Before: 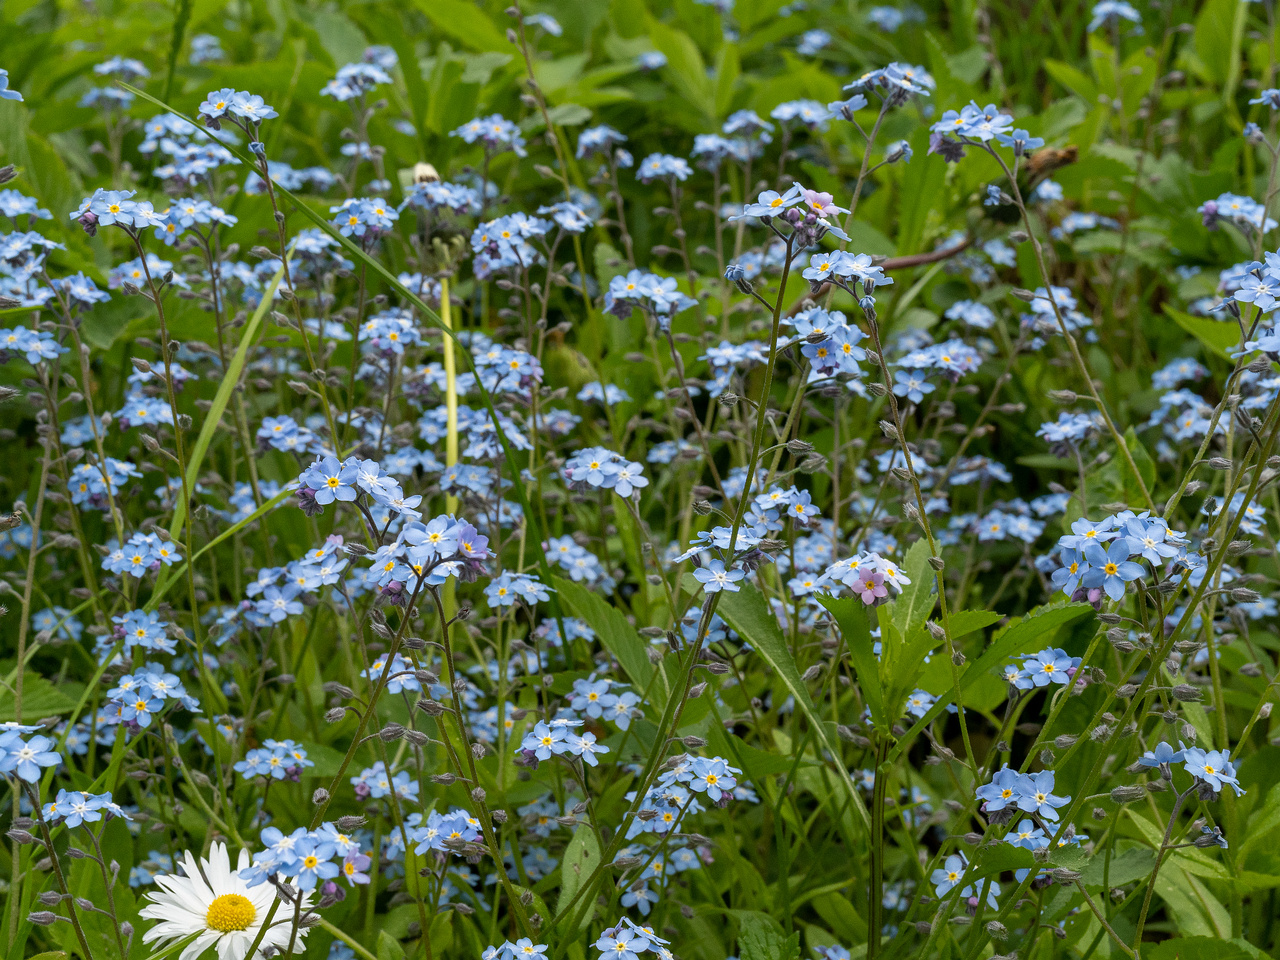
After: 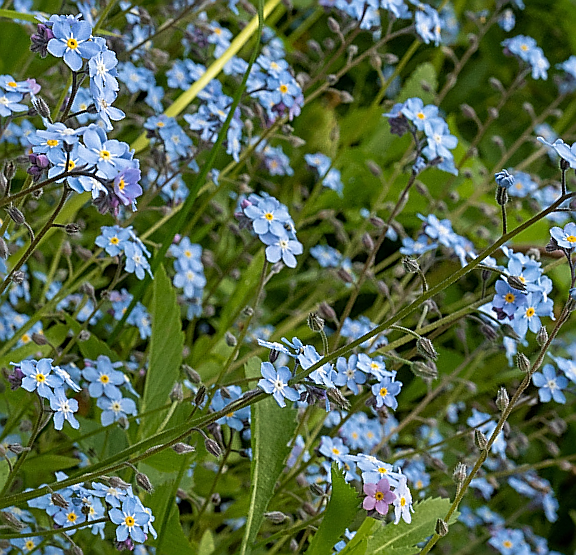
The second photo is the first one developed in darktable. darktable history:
sharpen: radius 1.42, amount 1.262, threshold 0.675
crop and rotate: angle -45.02°, top 16.741%, right 0.854%, bottom 11.601%
velvia: on, module defaults
